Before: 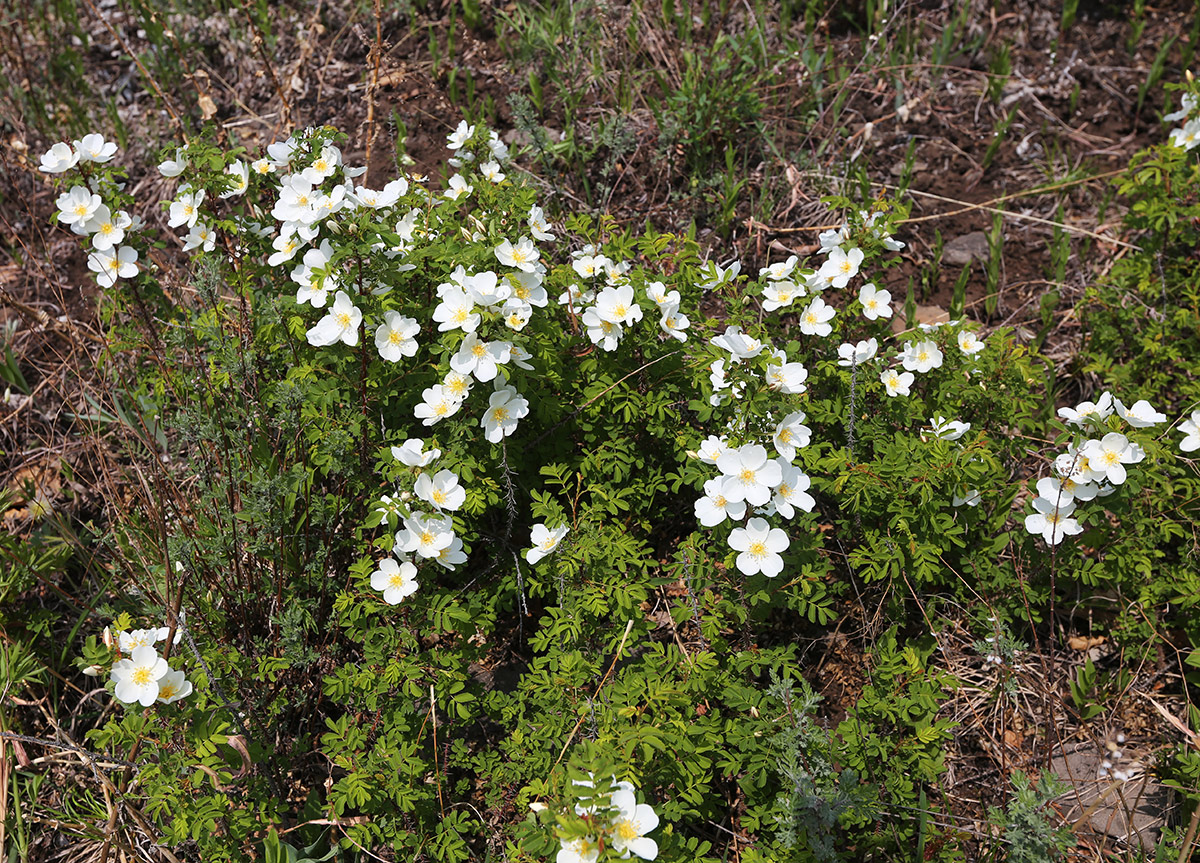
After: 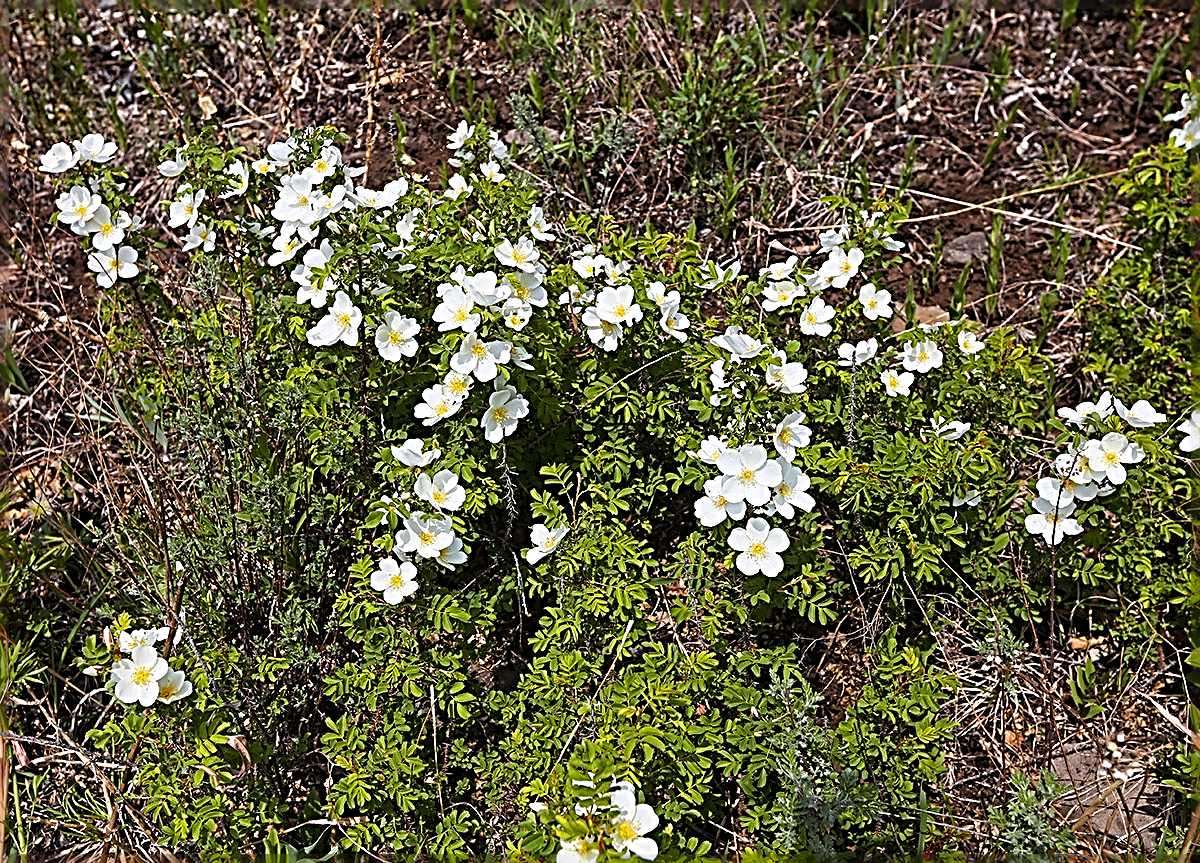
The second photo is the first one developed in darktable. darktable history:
color balance rgb: shadows lift › chroma 2.022%, shadows lift › hue 49.8°, perceptual saturation grading › global saturation 19.389%
sharpen: radius 3.205, amount 1.721
